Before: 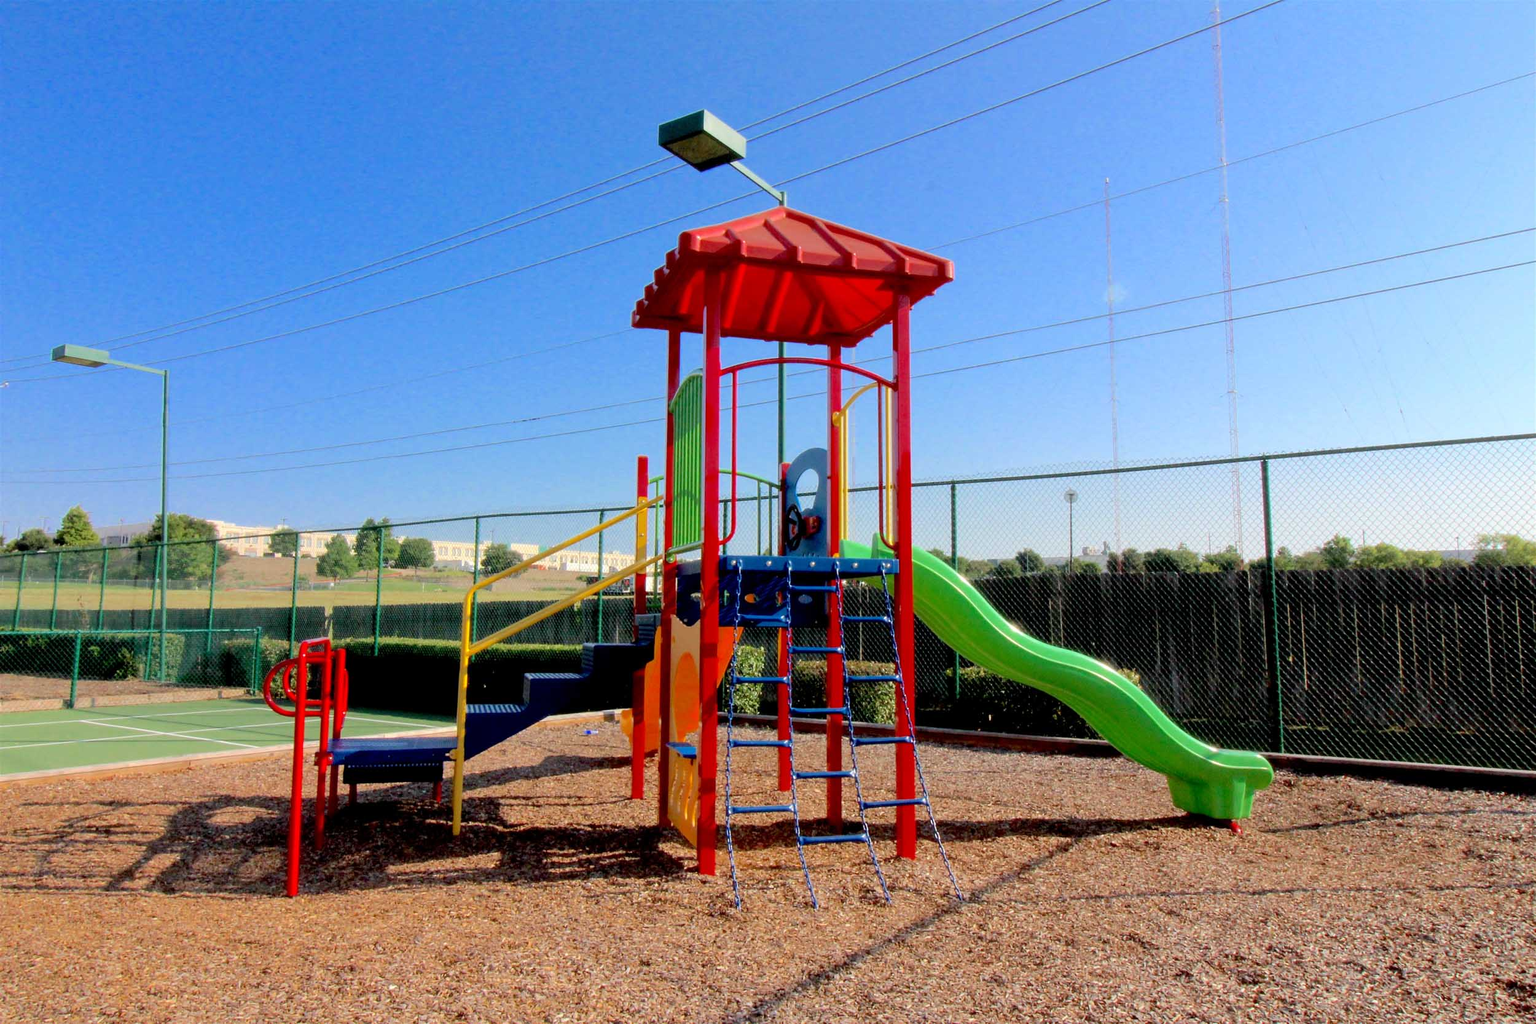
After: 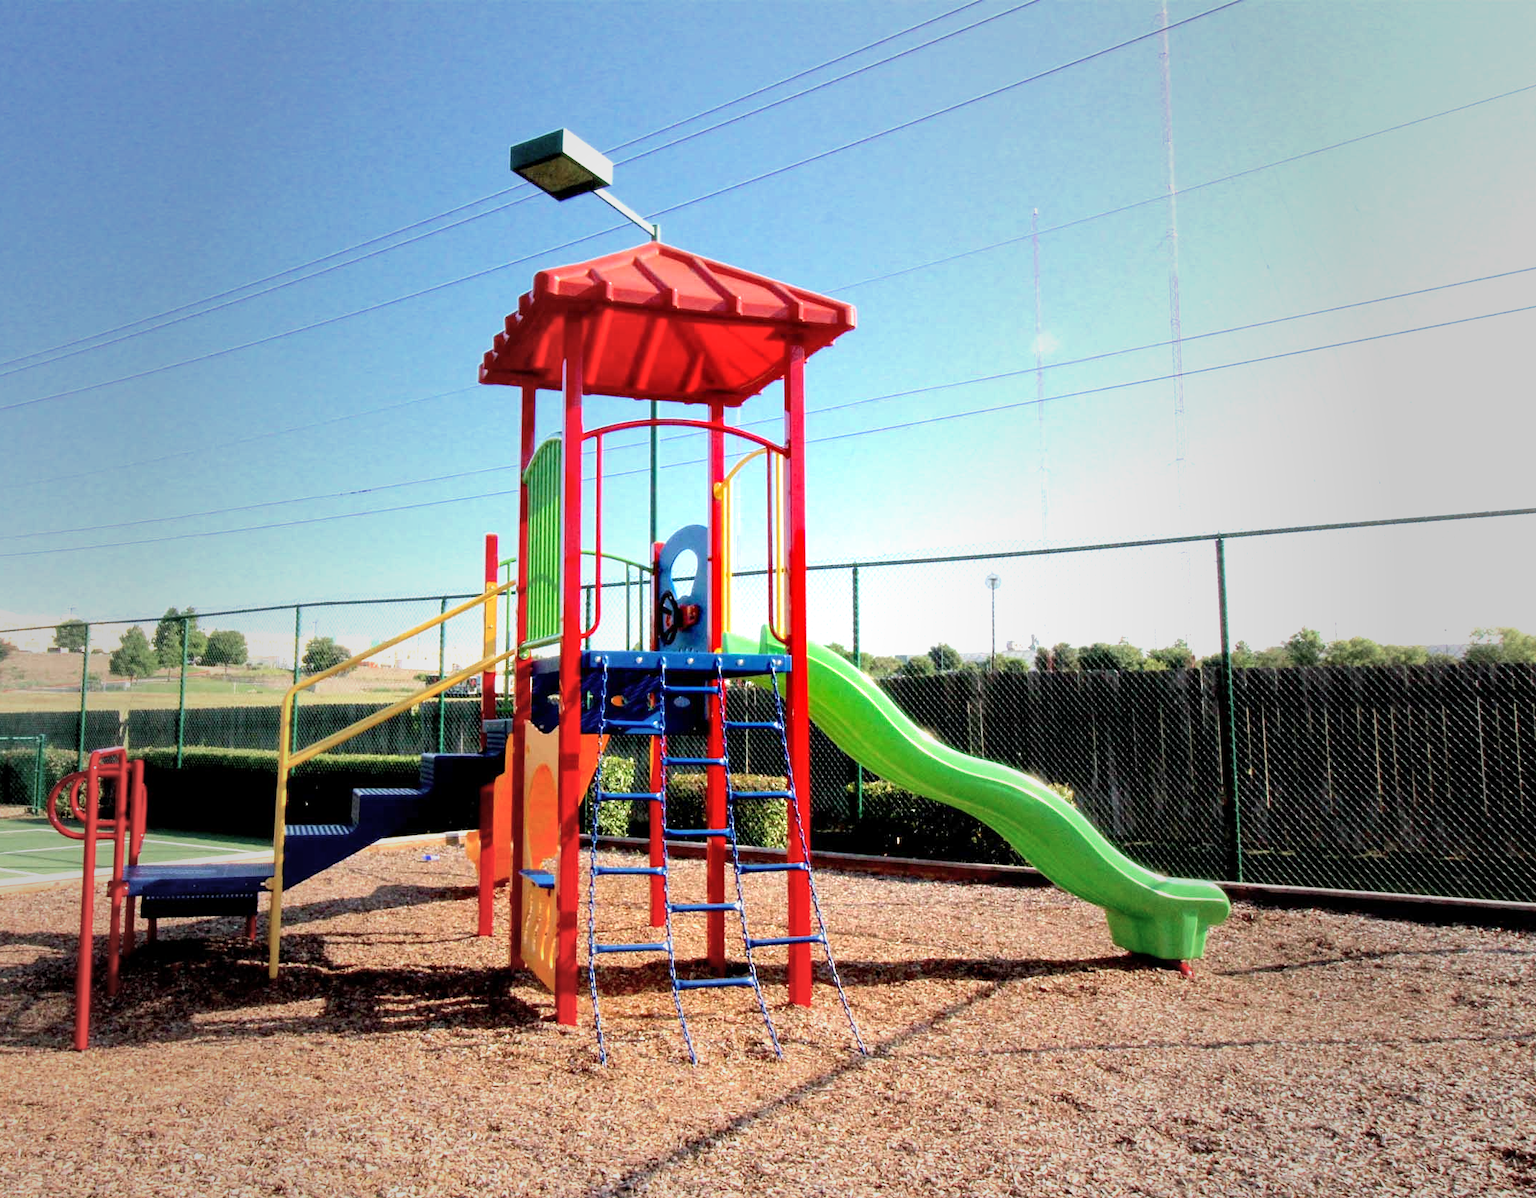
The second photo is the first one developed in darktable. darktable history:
crop and rotate: left 14.583%
local contrast: highlights 101%, shadows 98%, detail 119%, midtone range 0.2
exposure: black level correction 0, exposure 0.951 EV, compensate highlight preservation false
vignetting: fall-off start 16.2%, fall-off radius 99.67%, brightness -0.405, saturation -0.29, width/height ratio 0.712
velvia: strength 10.65%
